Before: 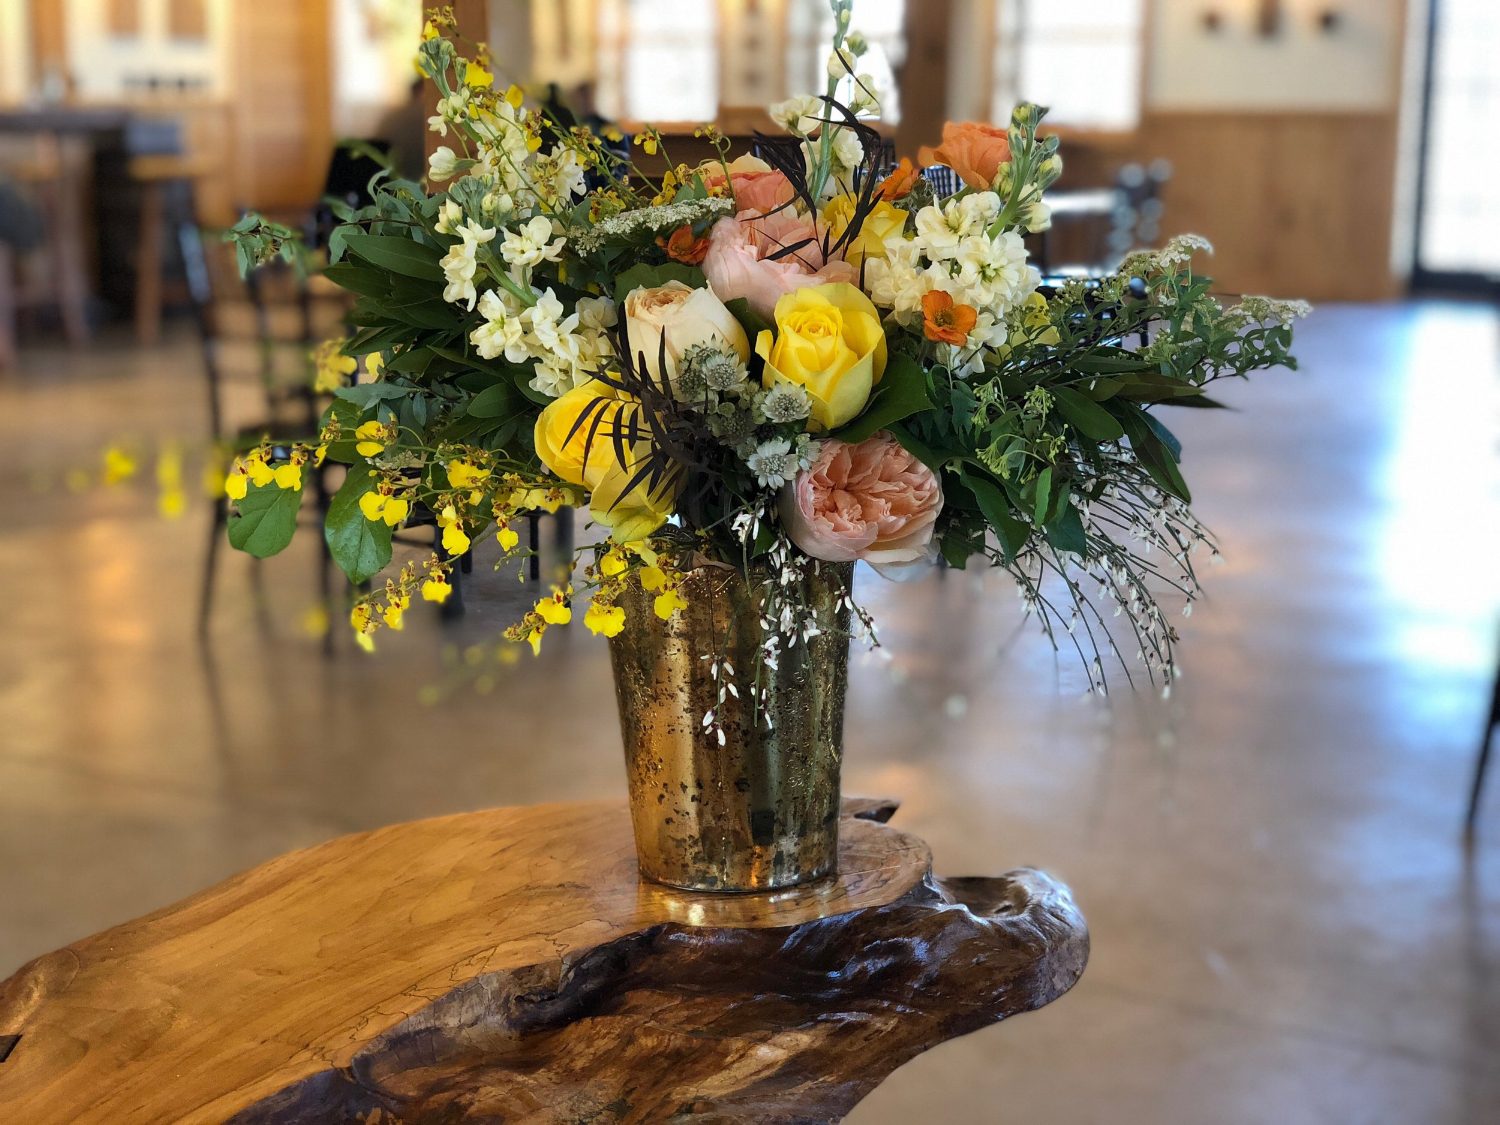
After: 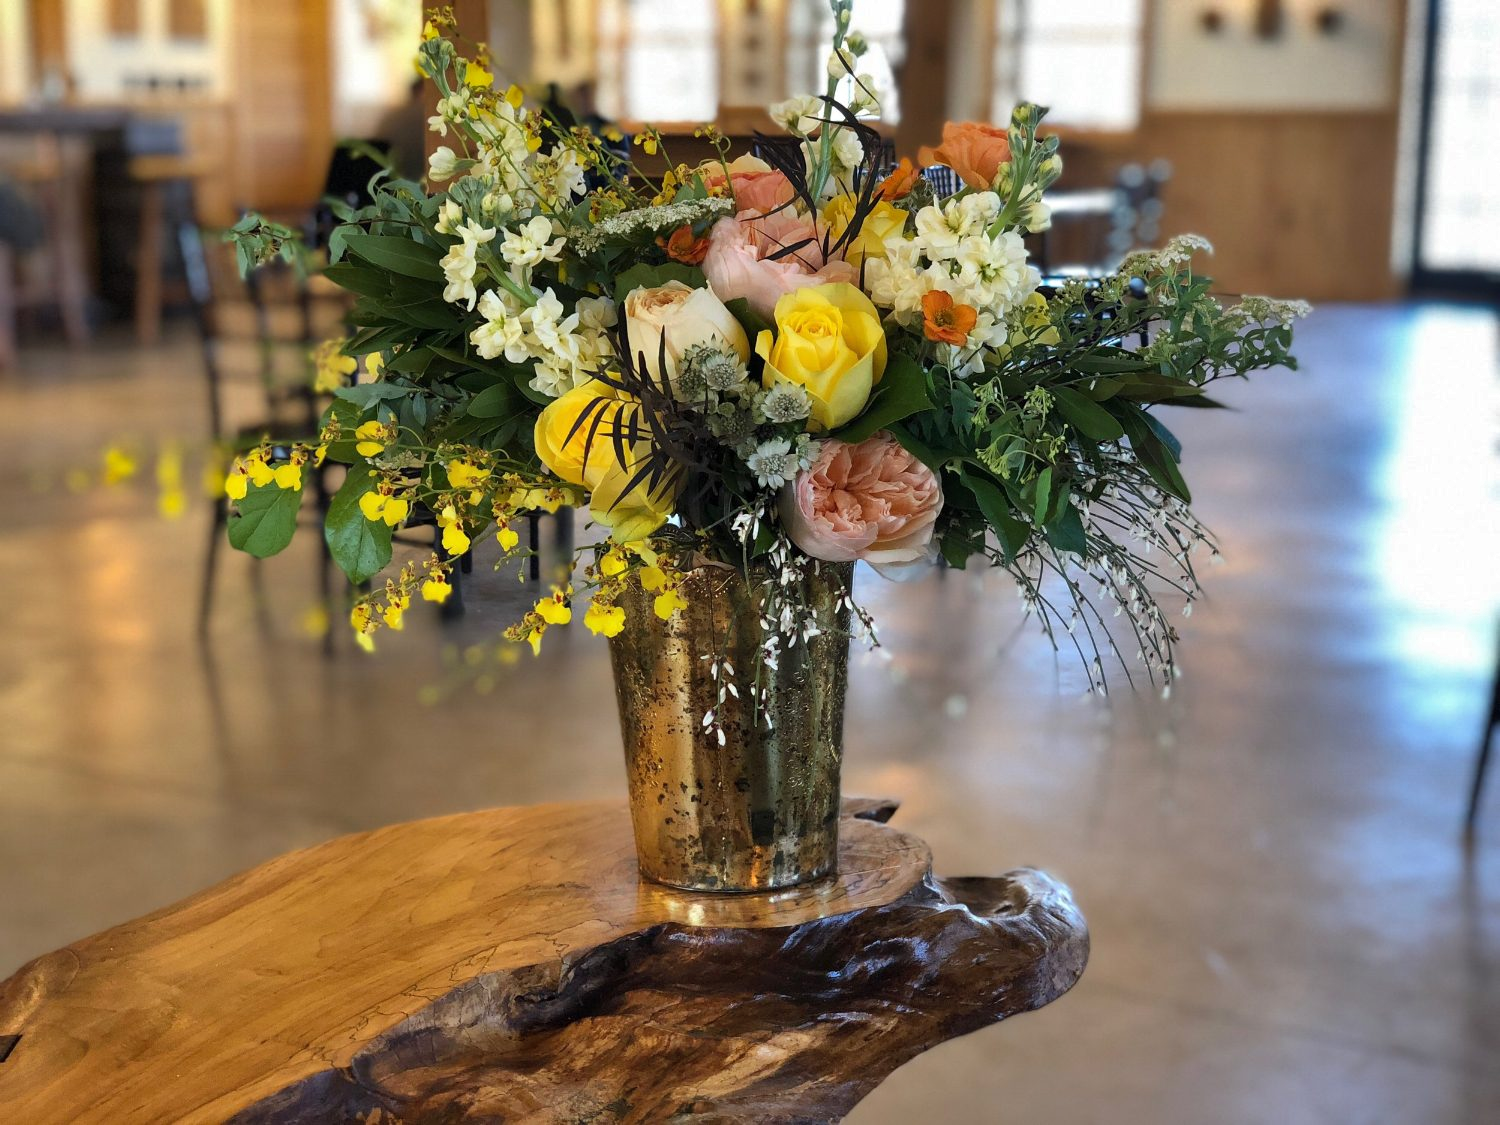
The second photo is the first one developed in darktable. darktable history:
shadows and highlights: radius 102.95, shadows 50.6, highlights -64.32, soften with gaussian
tone equalizer: on, module defaults
